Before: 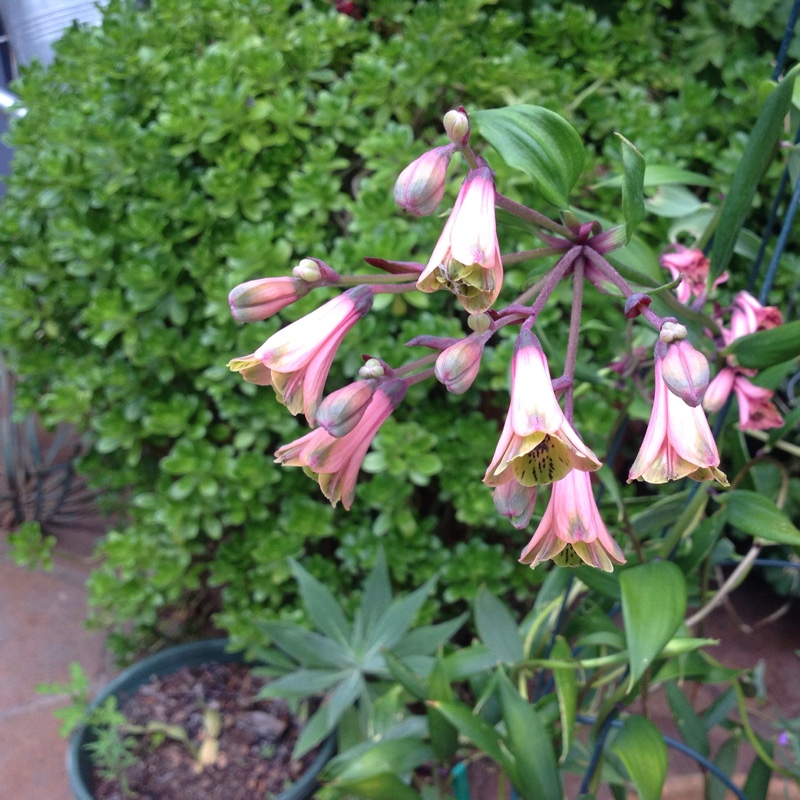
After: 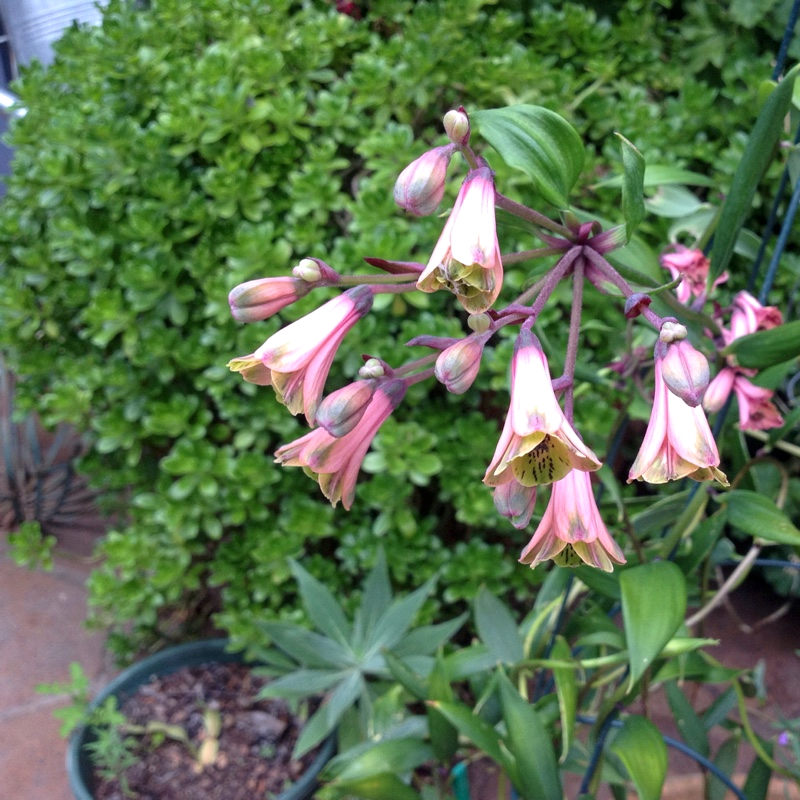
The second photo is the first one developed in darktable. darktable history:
color balance rgb: linear chroma grading › global chroma 0.399%, perceptual saturation grading › global saturation 0.689%, global vibrance 11.133%
local contrast: highlights 102%, shadows 101%, detail 120%, midtone range 0.2
